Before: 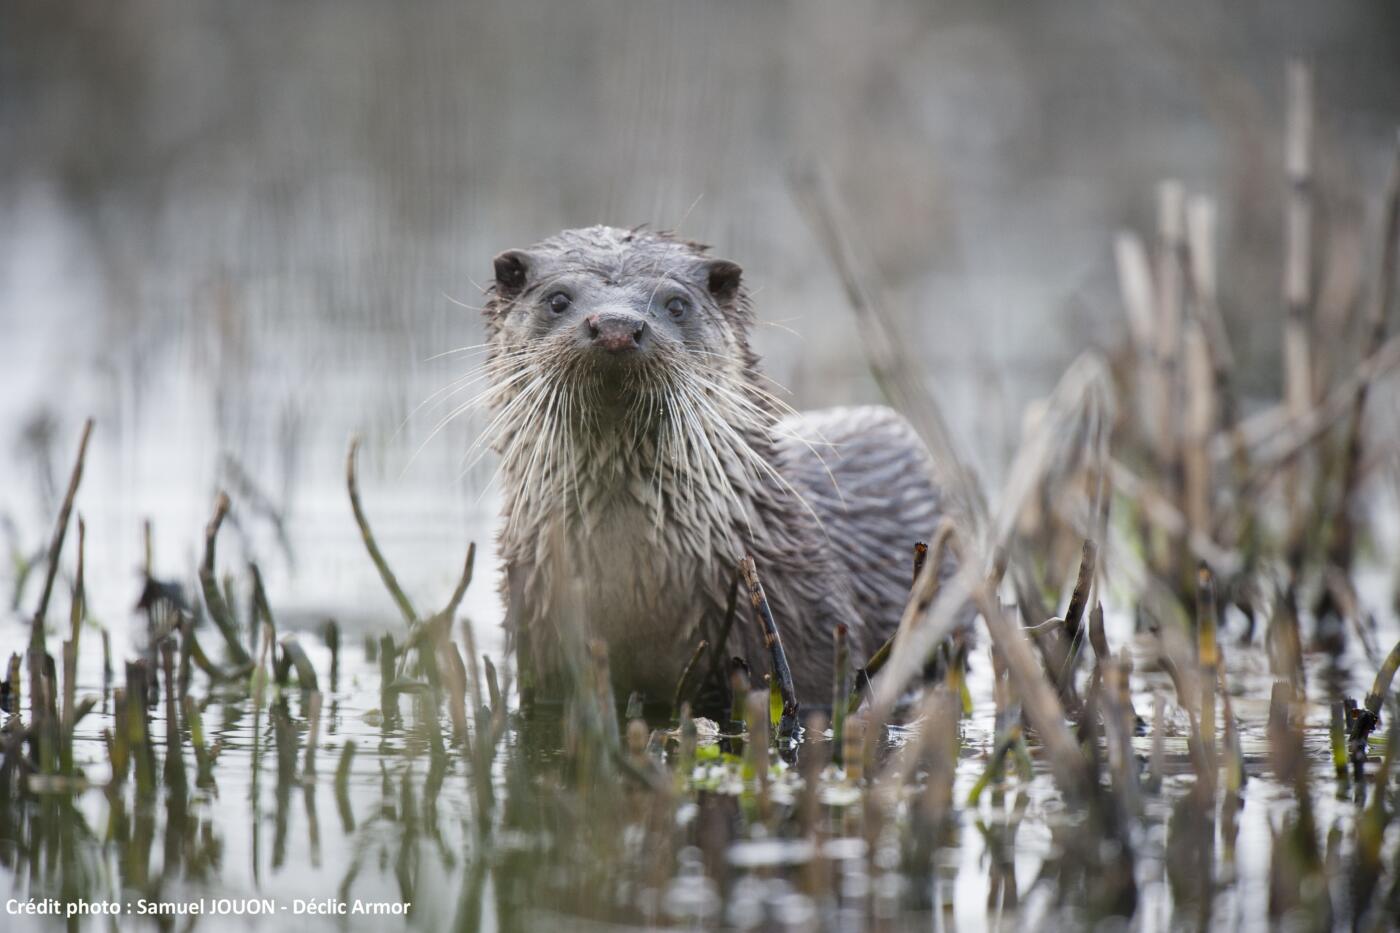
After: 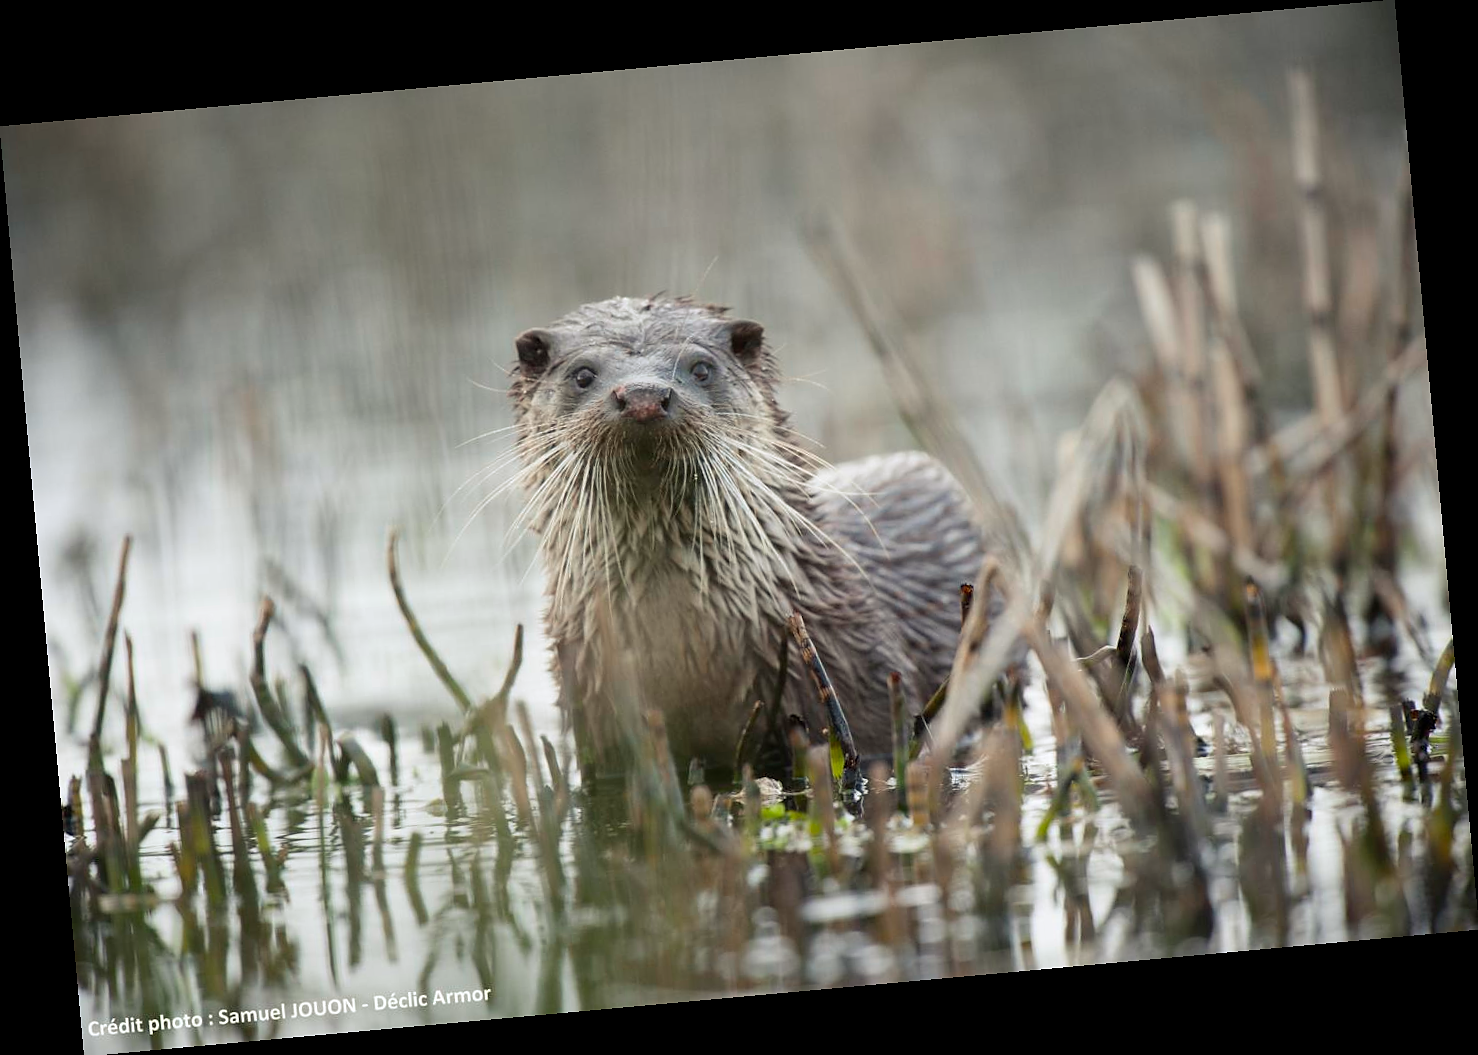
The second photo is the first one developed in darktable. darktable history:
rotate and perspective: rotation -5.2°, automatic cropping off
sharpen: radius 1
rgb curve: curves: ch2 [(0, 0) (0.567, 0.512) (1, 1)], mode RGB, independent channels
